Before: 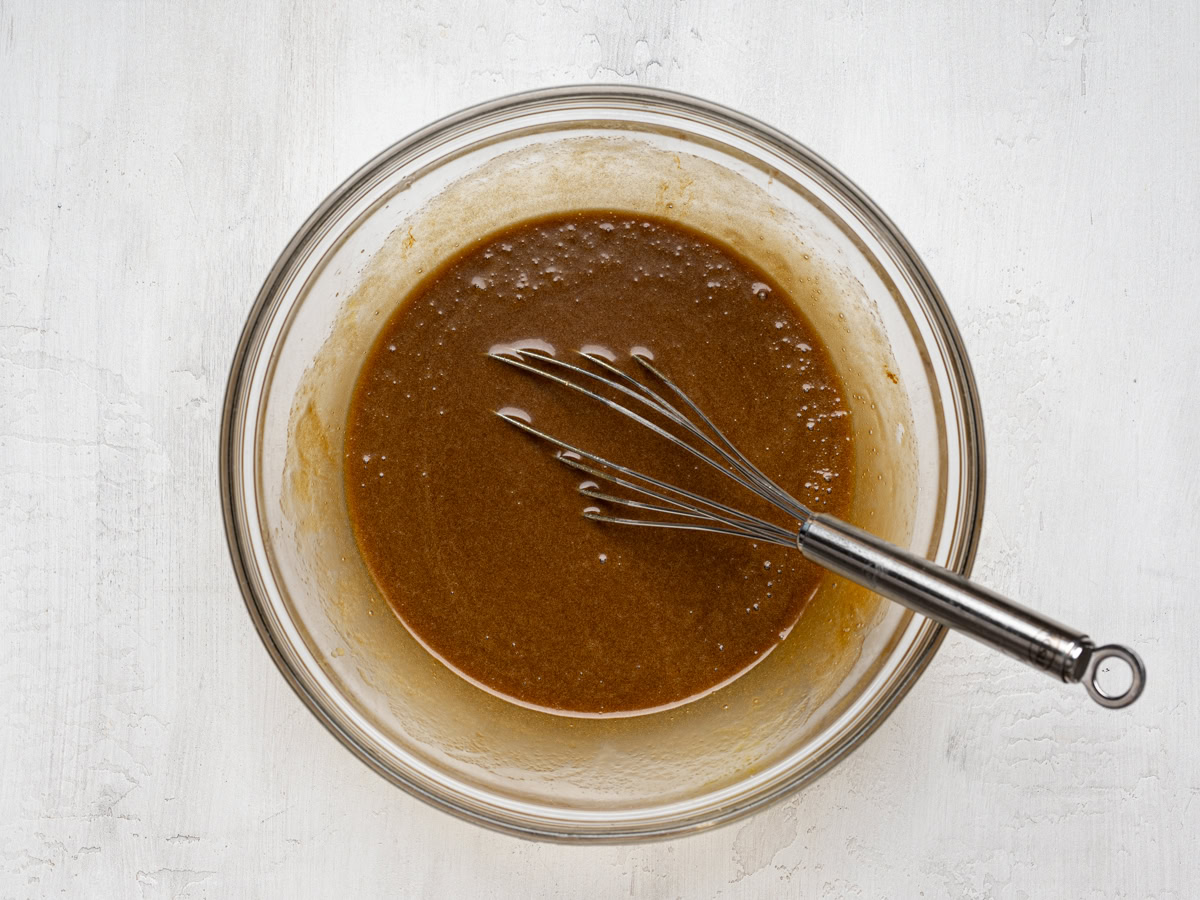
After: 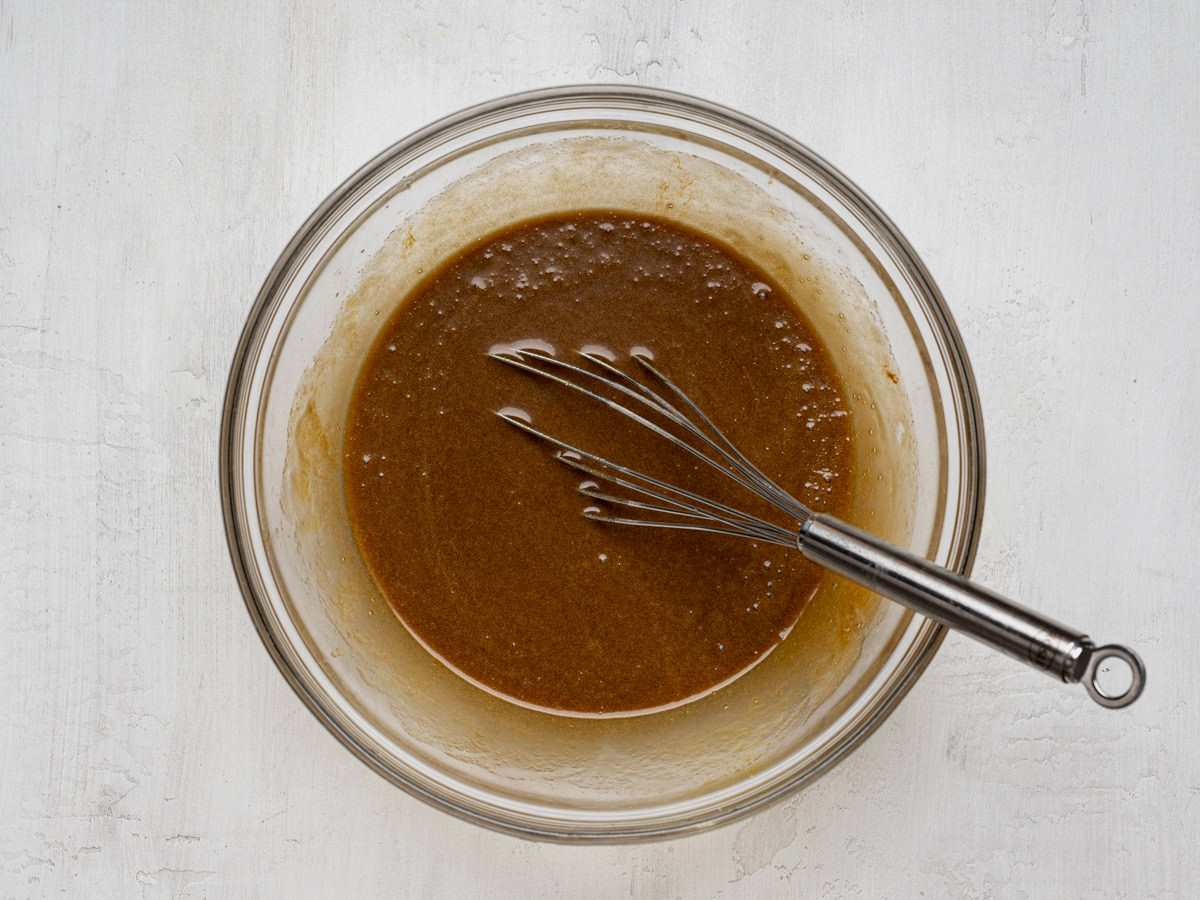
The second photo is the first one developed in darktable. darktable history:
exposure: black level correction 0.002, exposure -0.198 EV, compensate exposure bias true, compensate highlight preservation false
